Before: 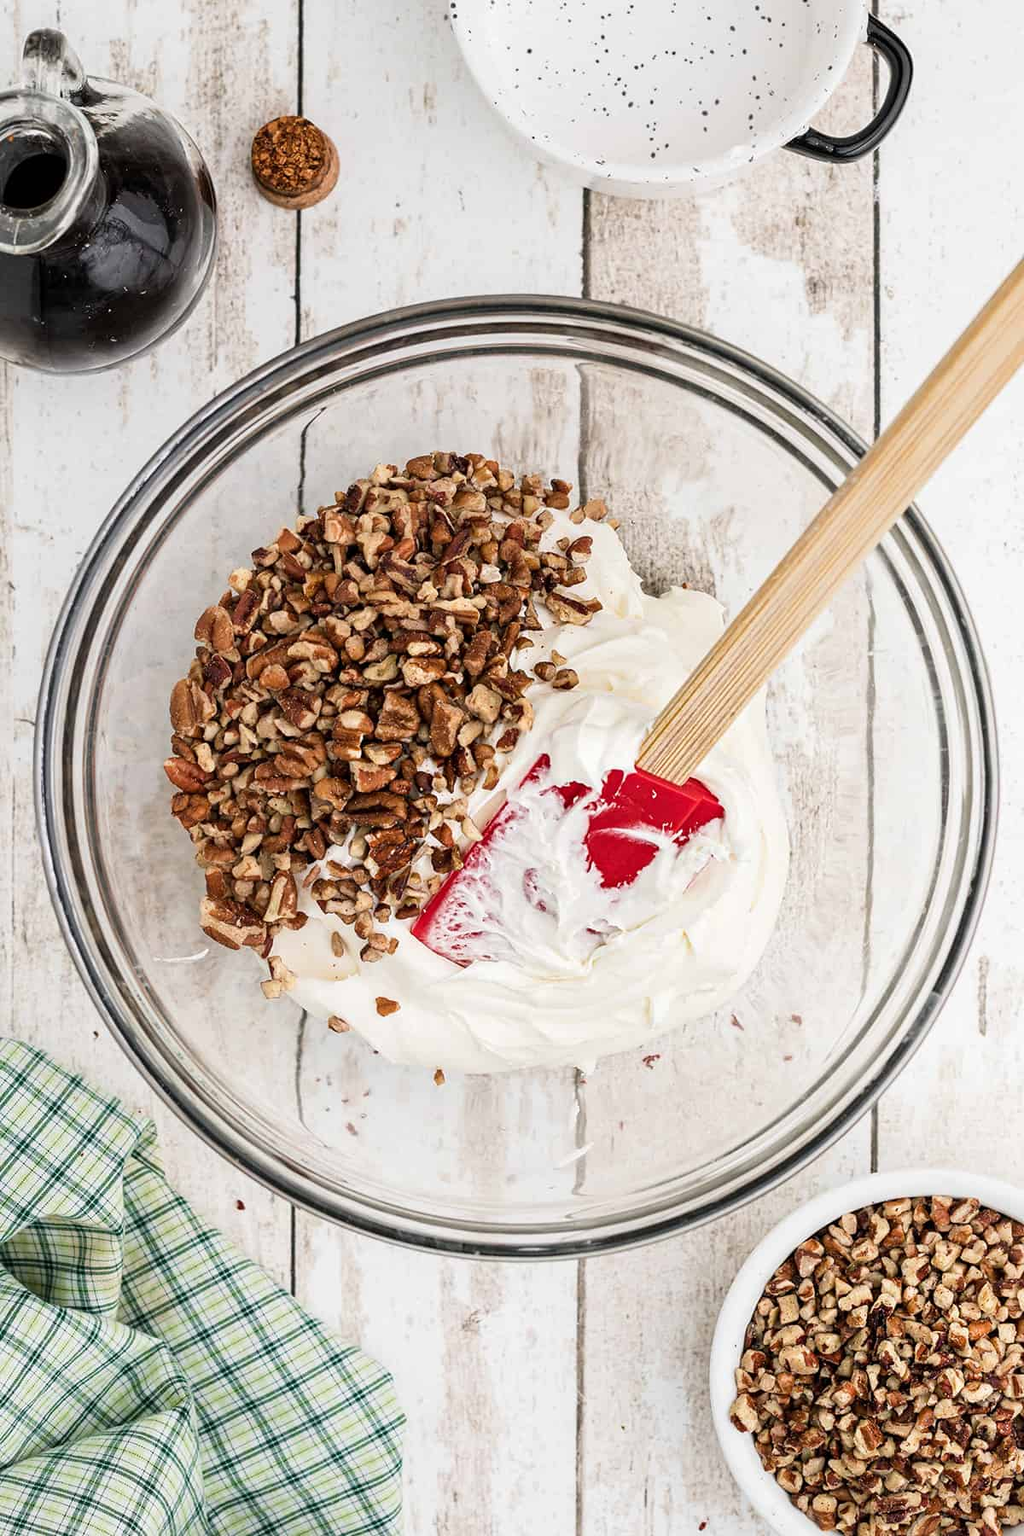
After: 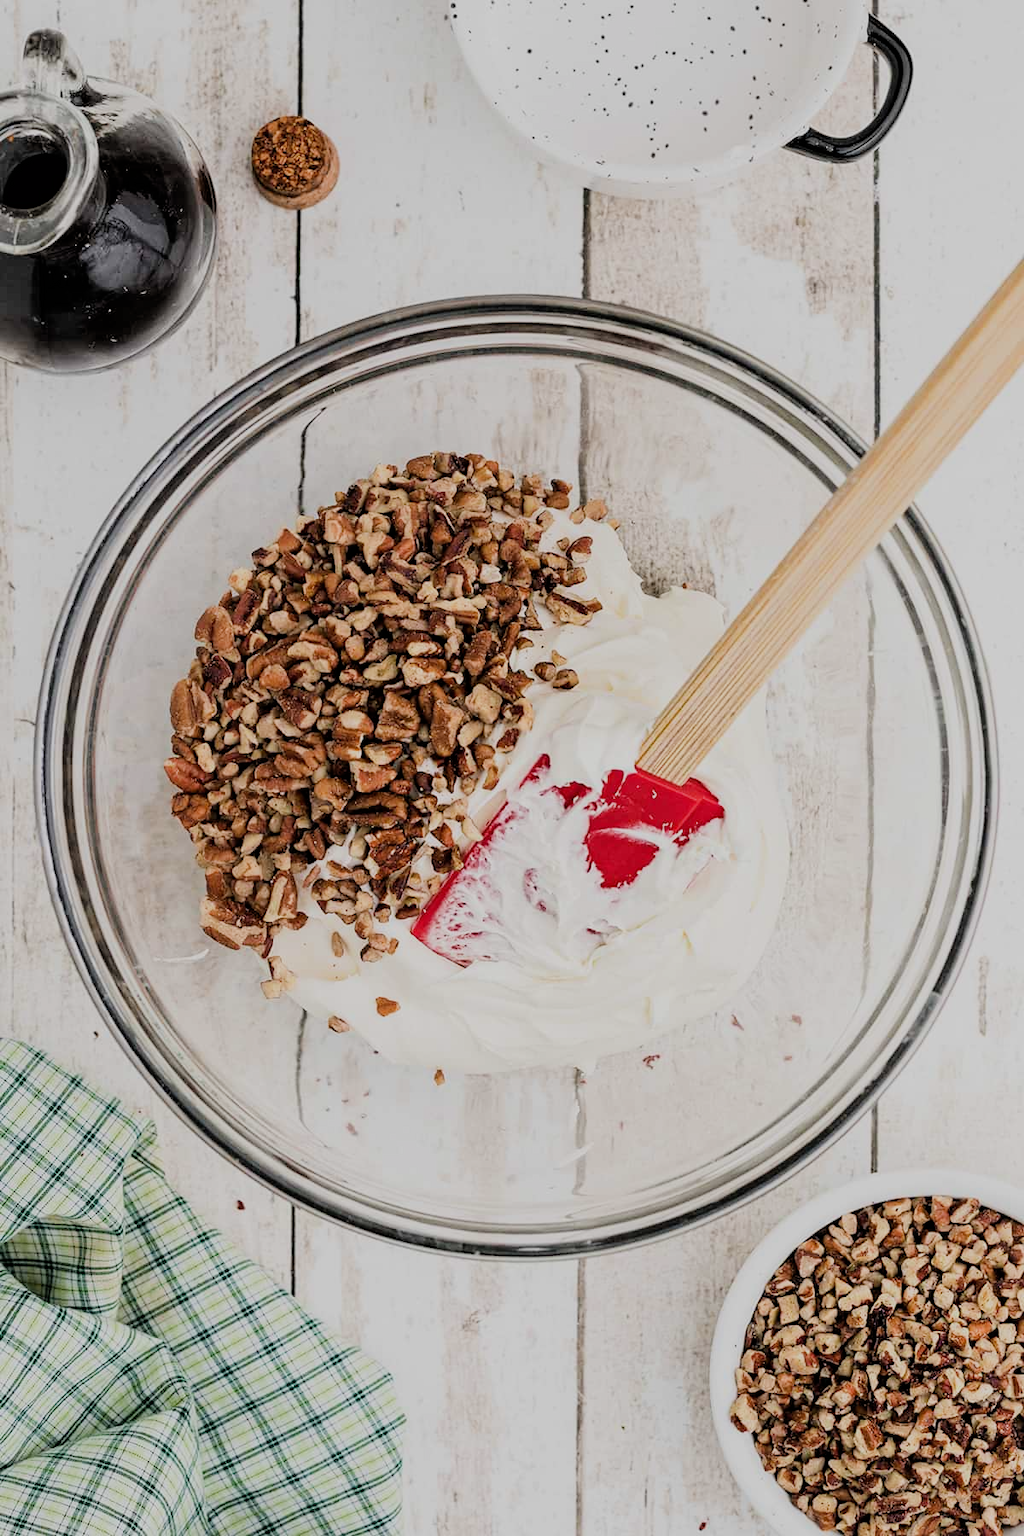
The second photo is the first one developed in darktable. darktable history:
filmic rgb: black relative exposure -7.09 EV, white relative exposure 5.39 EV, hardness 3.02, iterations of high-quality reconstruction 0
